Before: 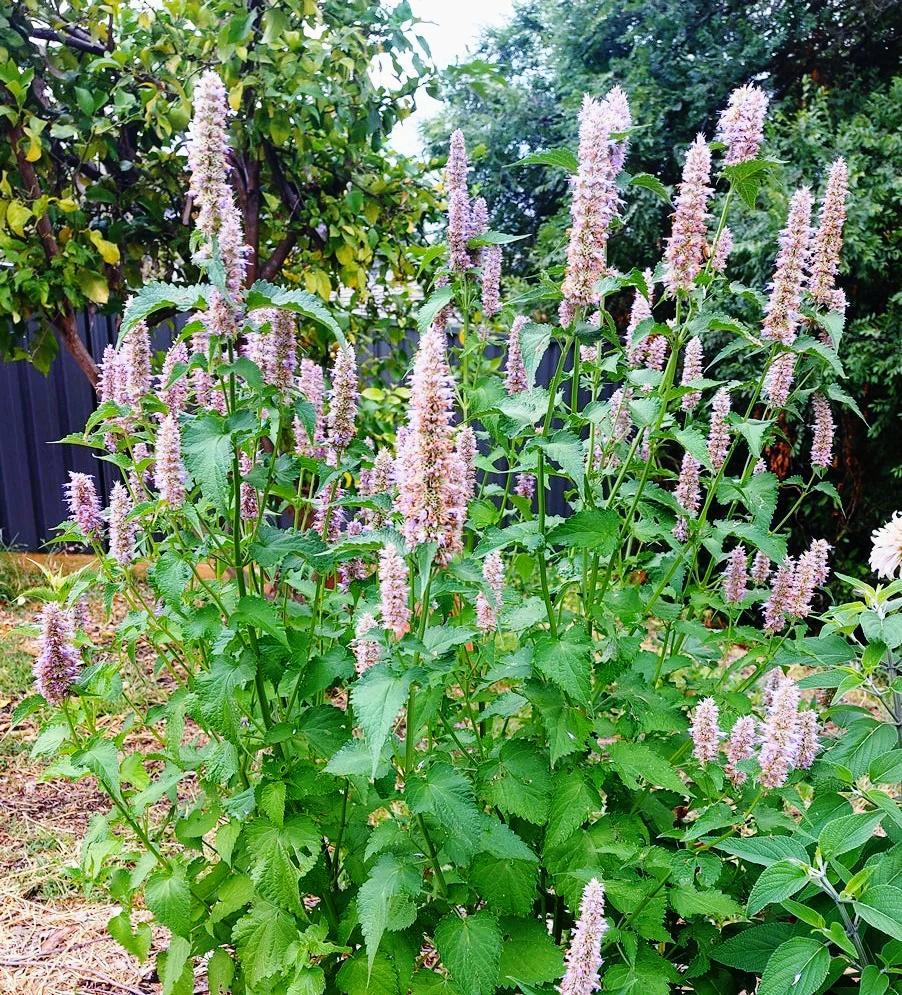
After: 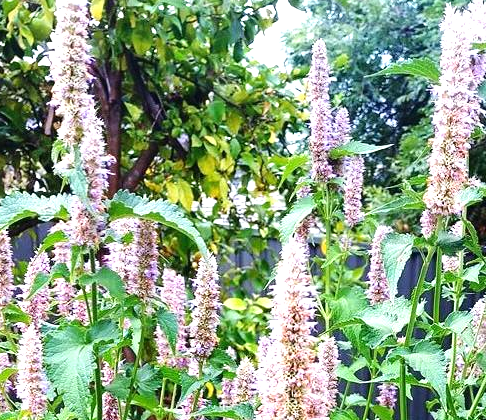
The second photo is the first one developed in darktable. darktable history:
exposure: exposure 0.6 EV, compensate highlight preservation false
crop: left 15.306%, top 9.065%, right 30.789%, bottom 48.638%
